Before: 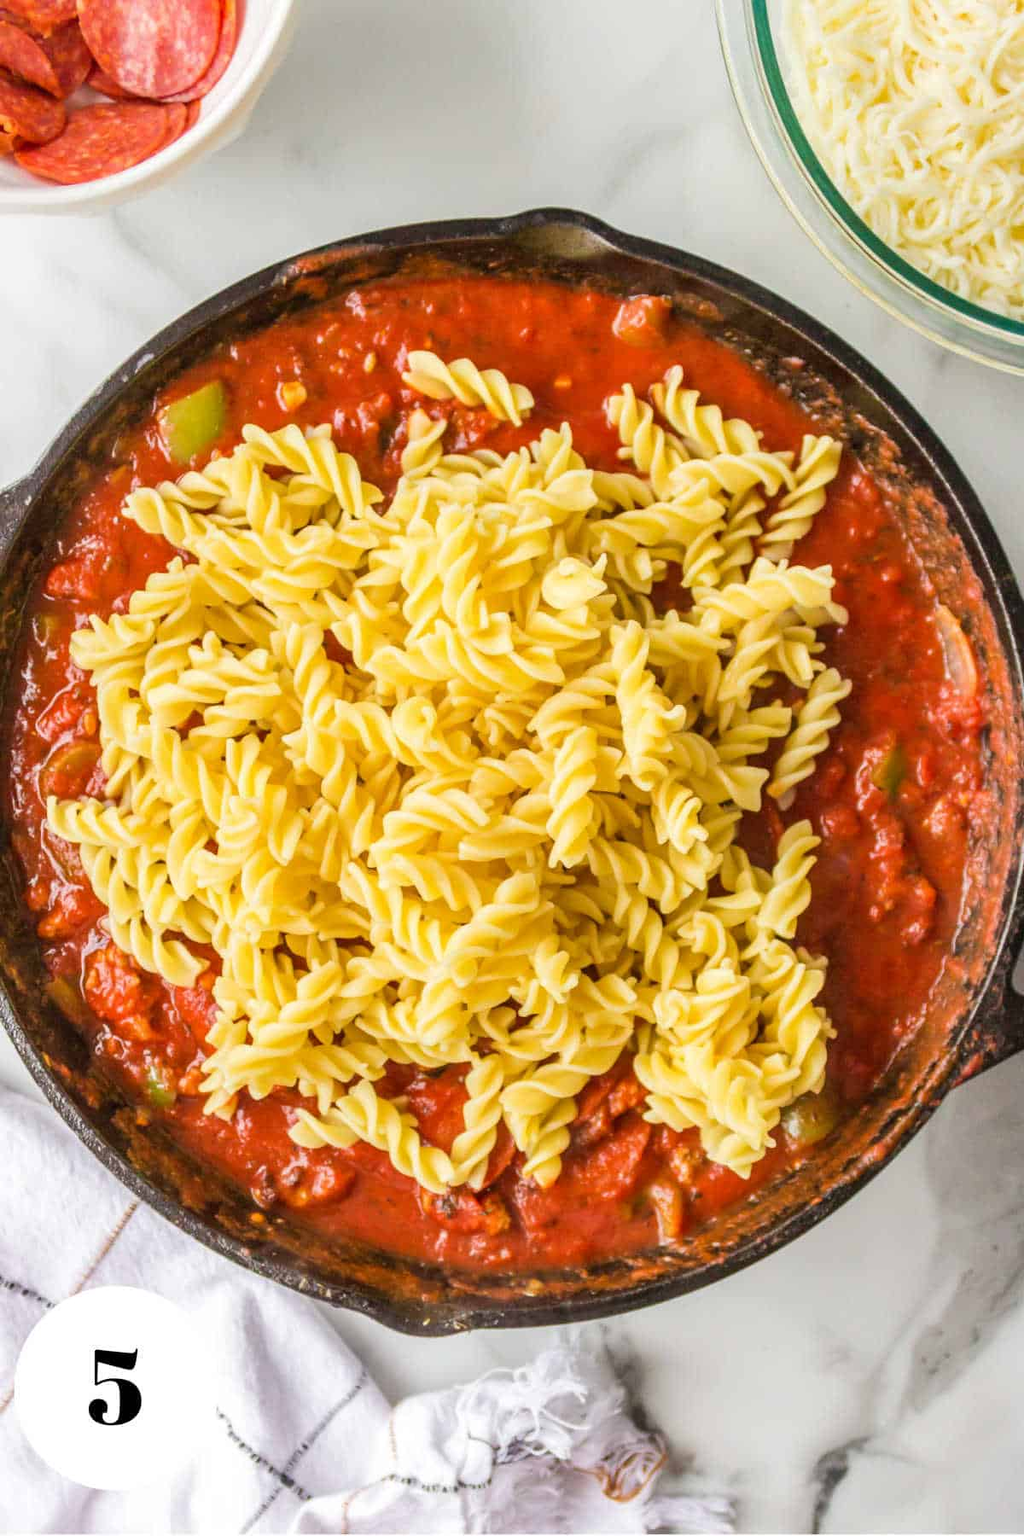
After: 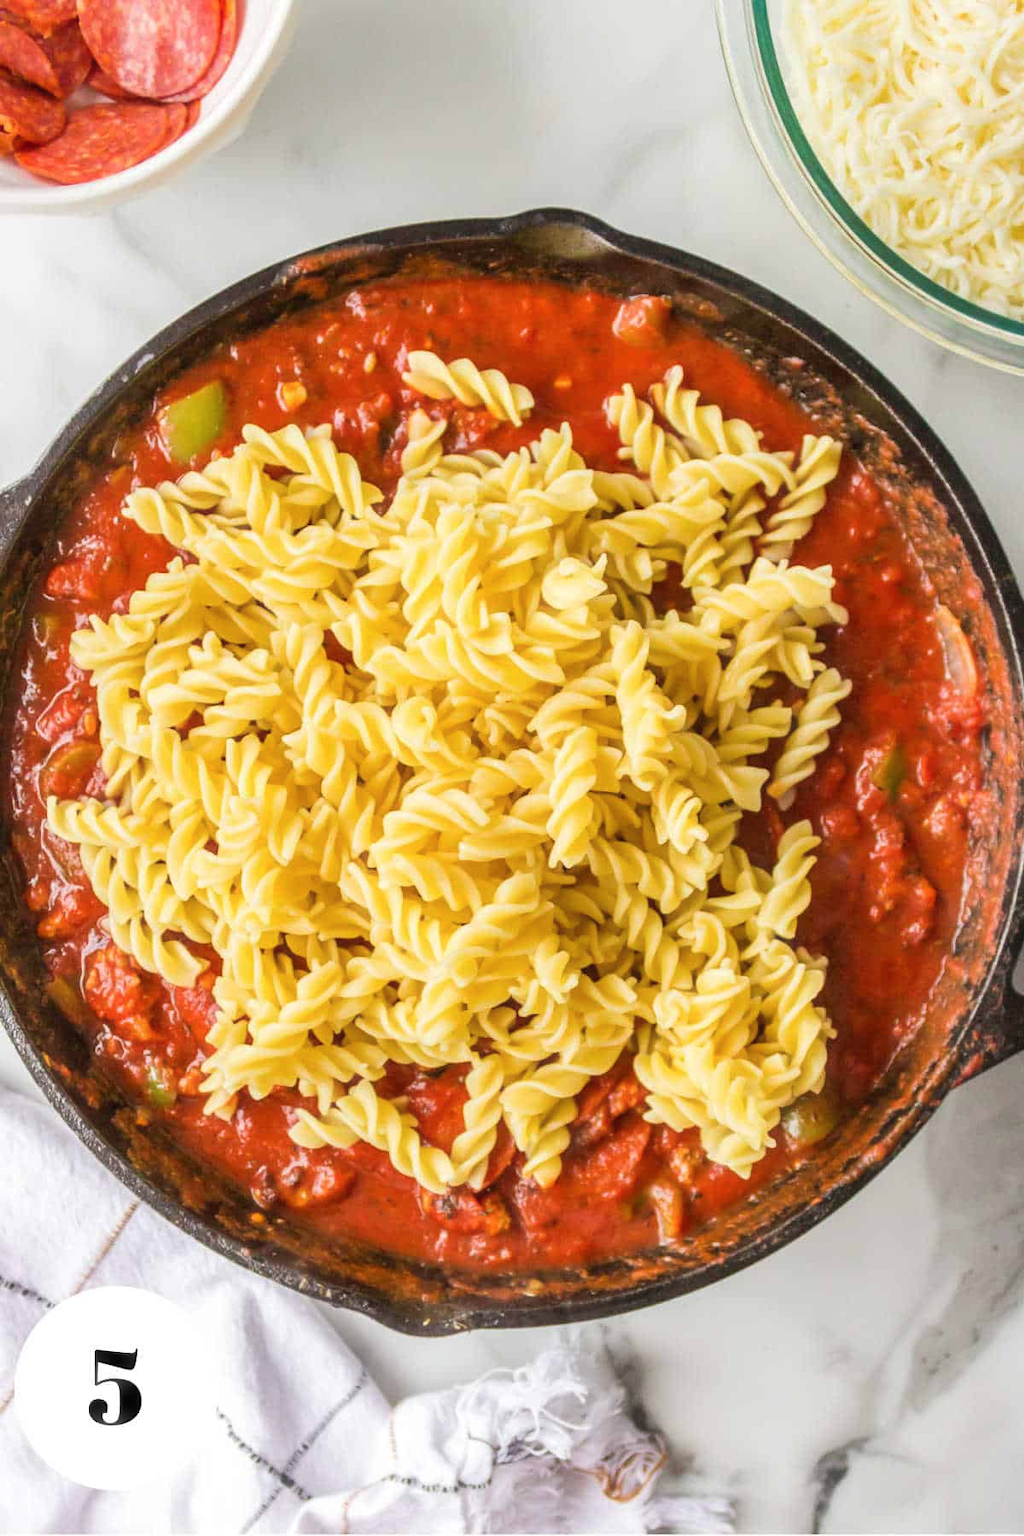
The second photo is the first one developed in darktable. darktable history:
haze removal: strength -0.091, adaptive false
